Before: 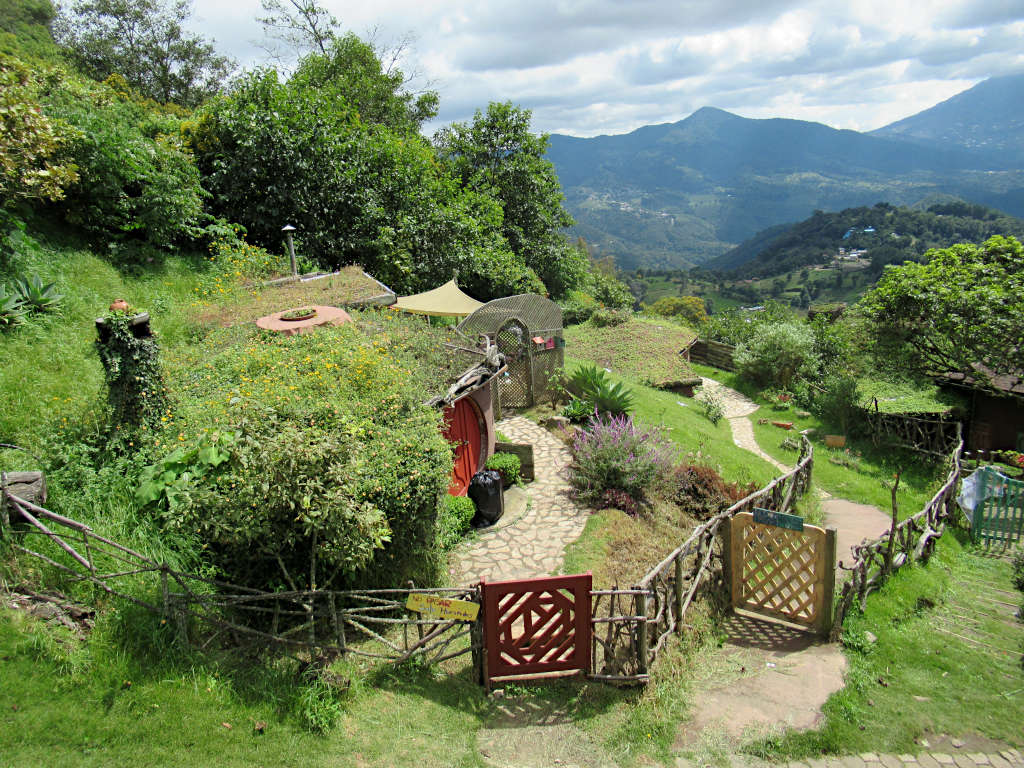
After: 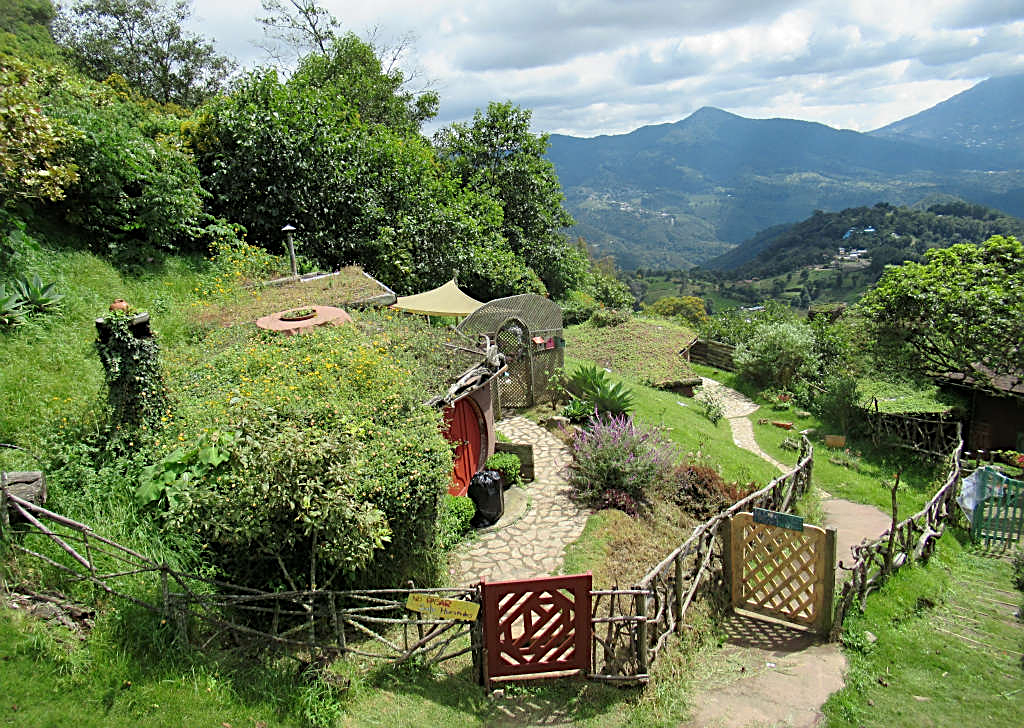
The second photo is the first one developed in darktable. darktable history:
sharpen: on, module defaults
crop and rotate: top 0%, bottom 5.097%
